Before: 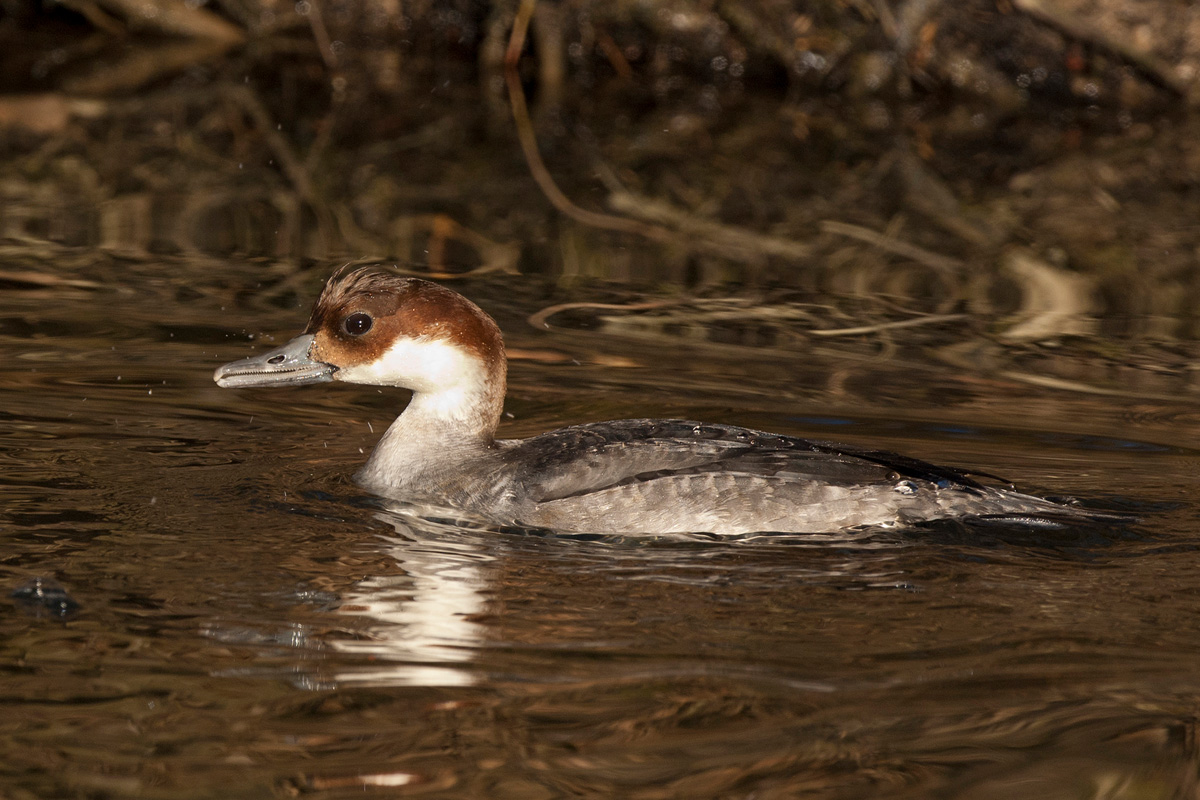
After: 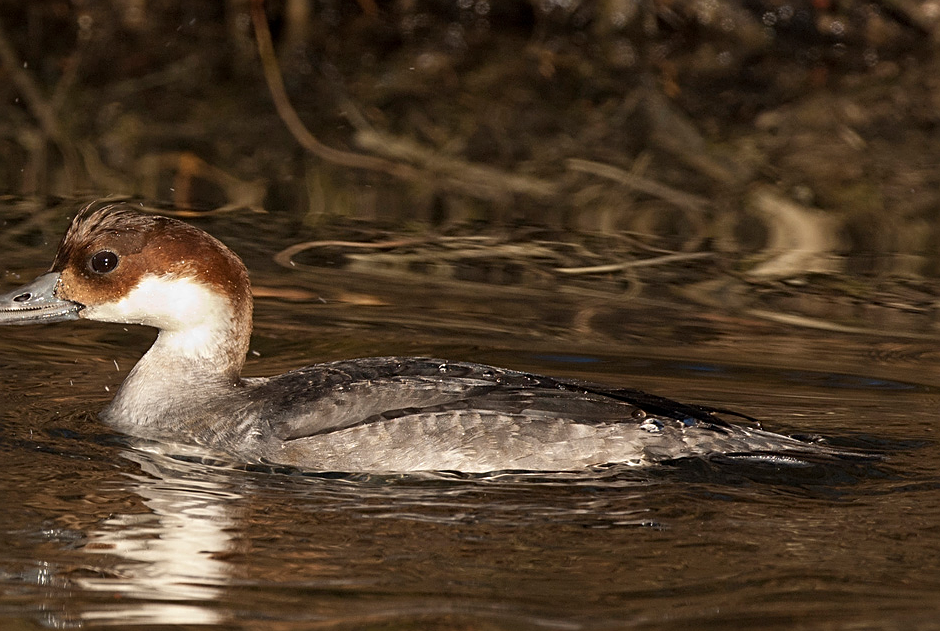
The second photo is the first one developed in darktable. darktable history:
crop and rotate: left 21.215%, top 7.756%, right 0.401%, bottom 13.366%
sharpen: on, module defaults
